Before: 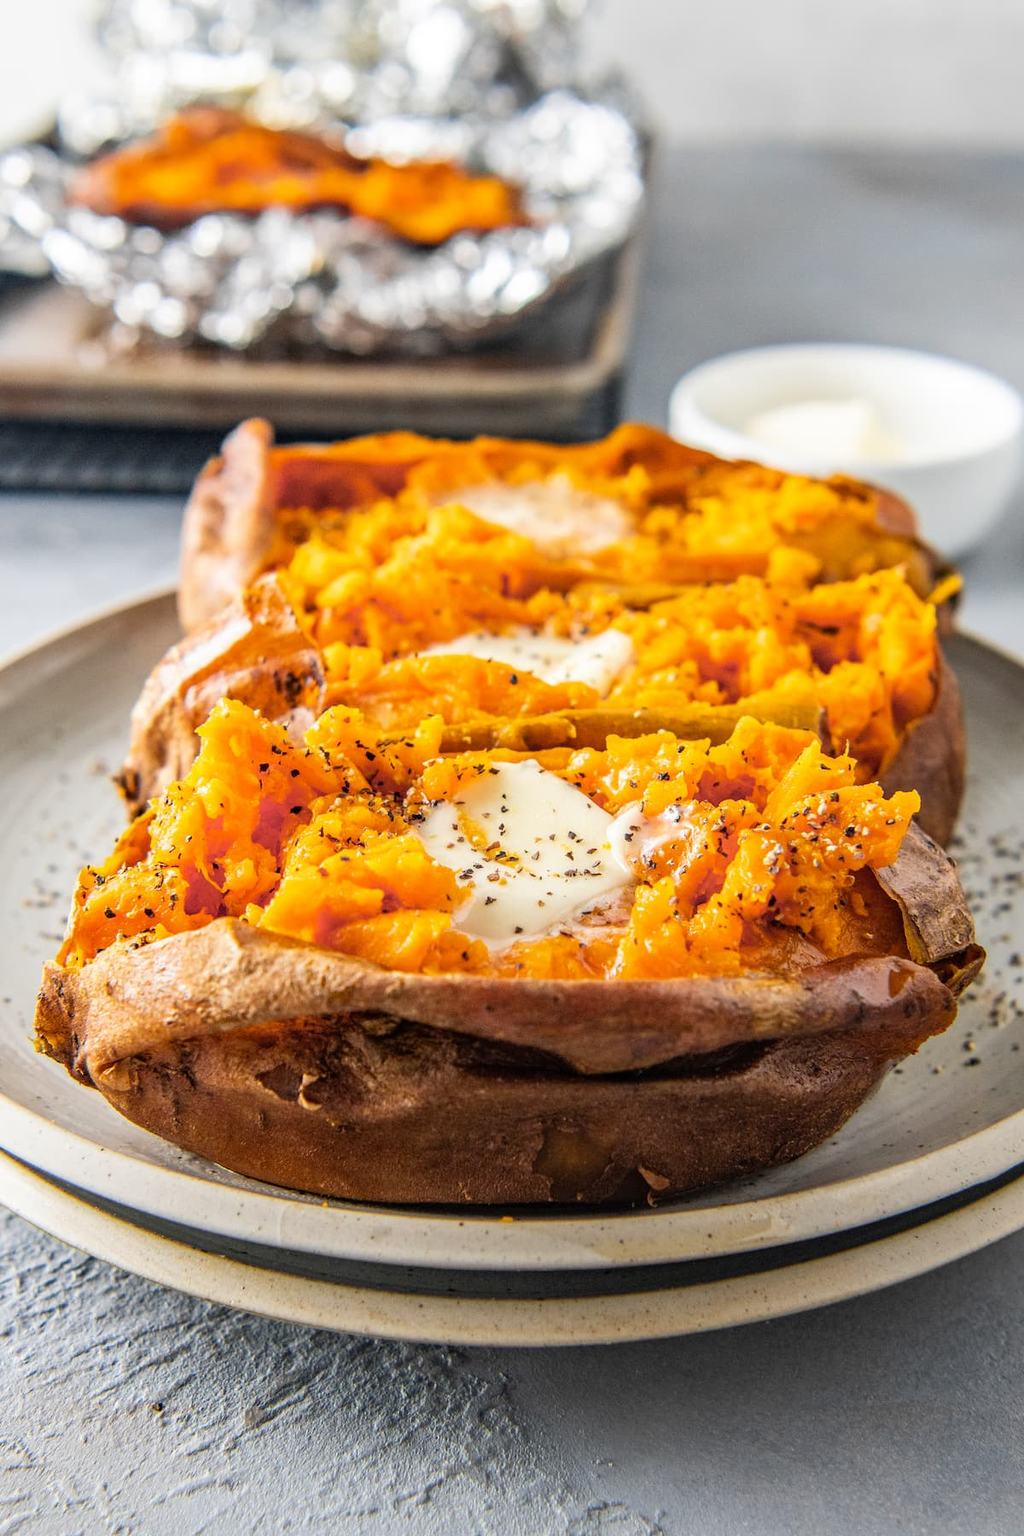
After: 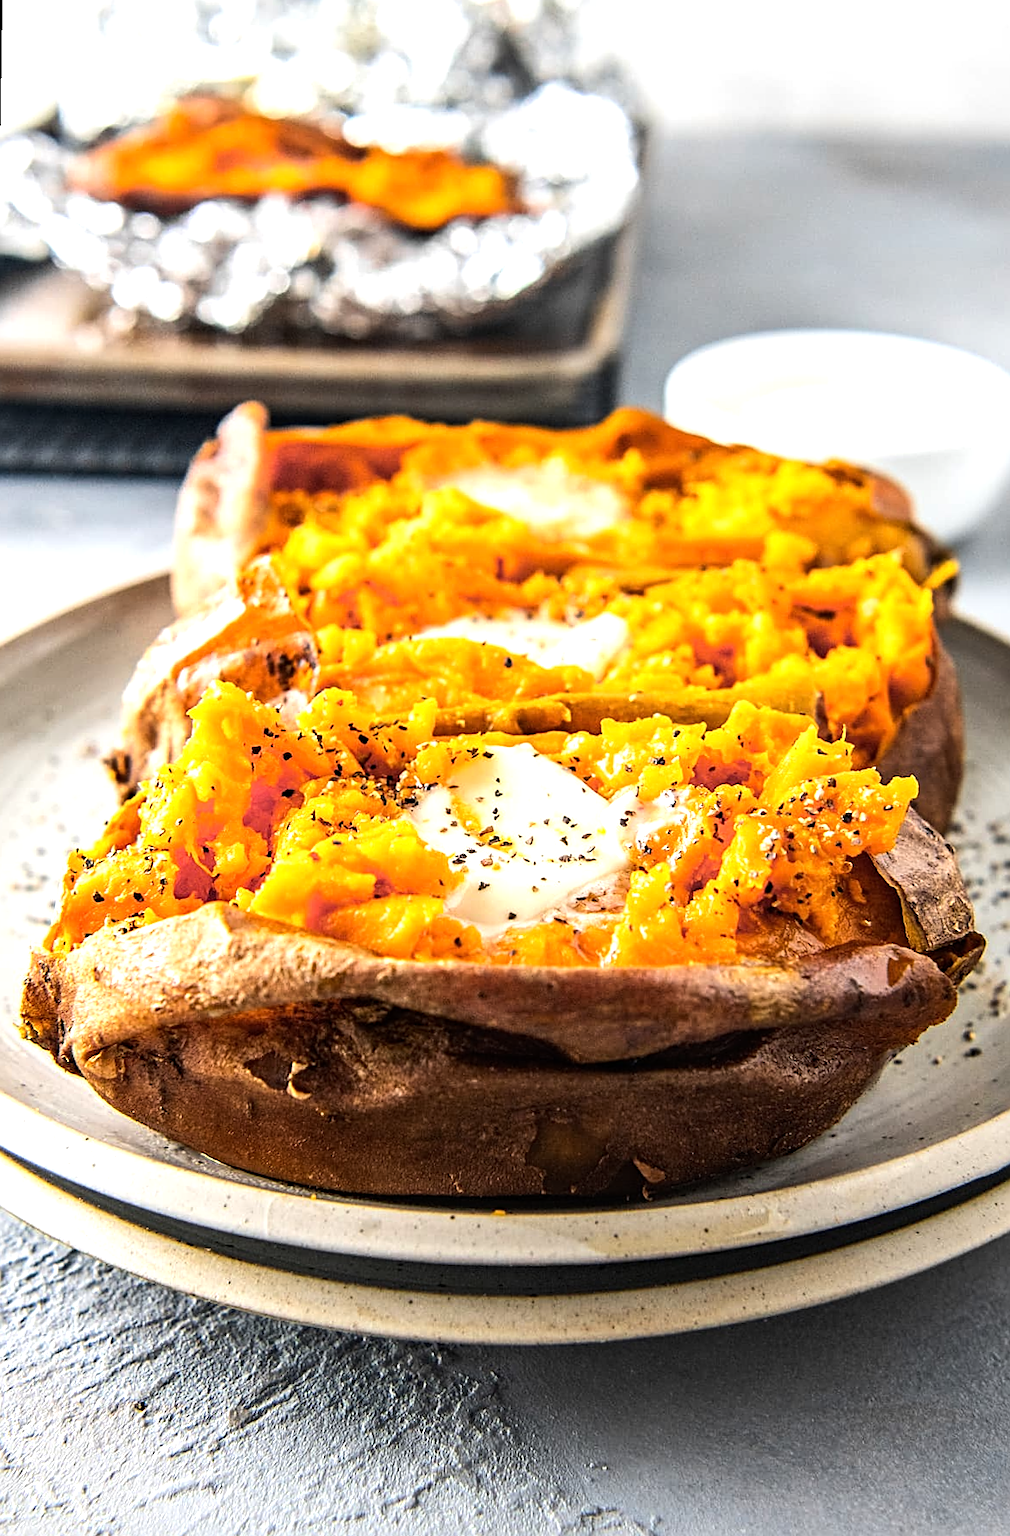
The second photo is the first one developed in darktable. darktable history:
rotate and perspective: rotation 0.226°, lens shift (vertical) -0.042, crop left 0.023, crop right 0.982, crop top 0.006, crop bottom 0.994
tone equalizer: -8 EV -0.75 EV, -7 EV -0.7 EV, -6 EV -0.6 EV, -5 EV -0.4 EV, -3 EV 0.4 EV, -2 EV 0.6 EV, -1 EV 0.7 EV, +0 EV 0.75 EV, edges refinement/feathering 500, mask exposure compensation -1.57 EV, preserve details no
sharpen: on, module defaults
